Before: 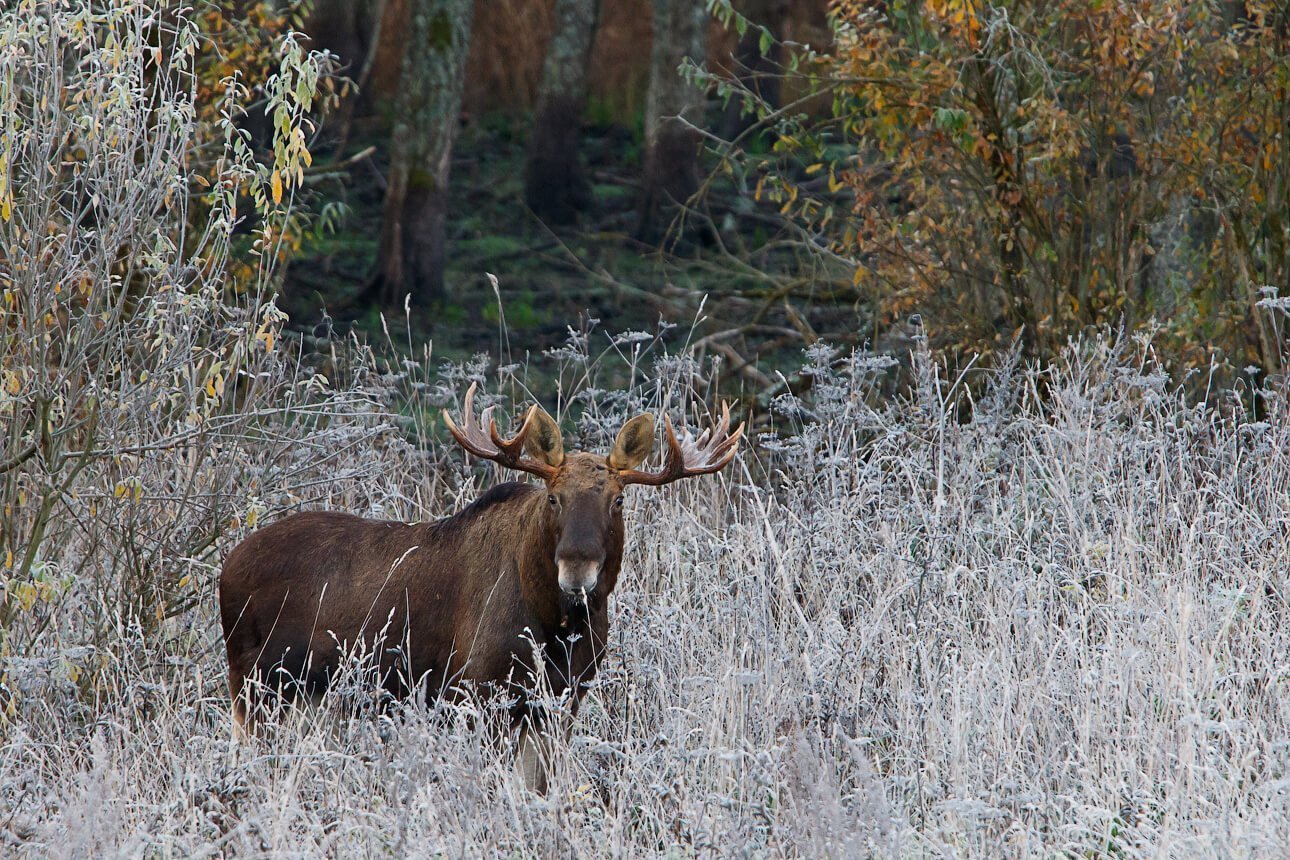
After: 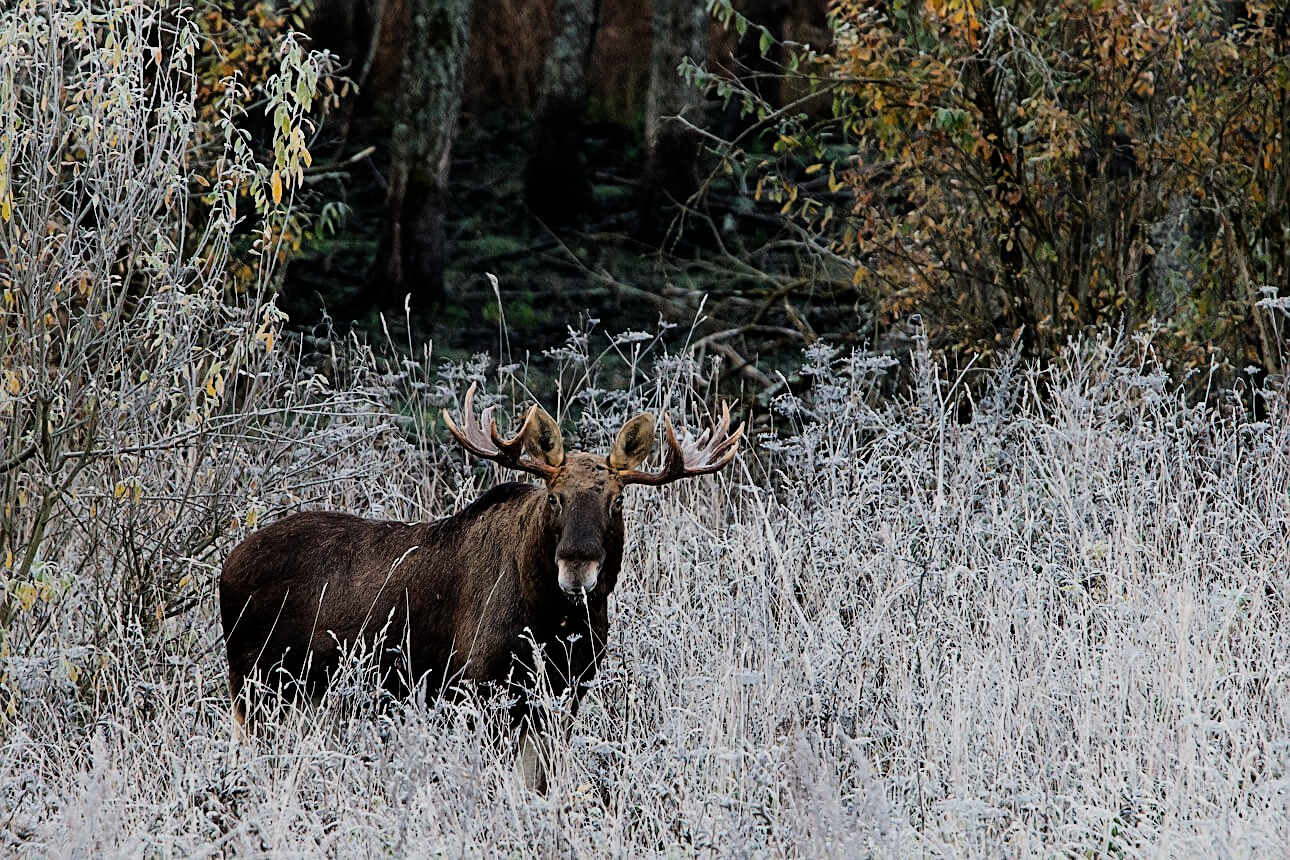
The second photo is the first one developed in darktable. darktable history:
tone equalizer: on, module defaults
sharpen: radius 2.167, amount 0.381, threshold 0
filmic rgb: black relative exposure -5 EV, hardness 2.88, contrast 1.3, highlights saturation mix -30%
